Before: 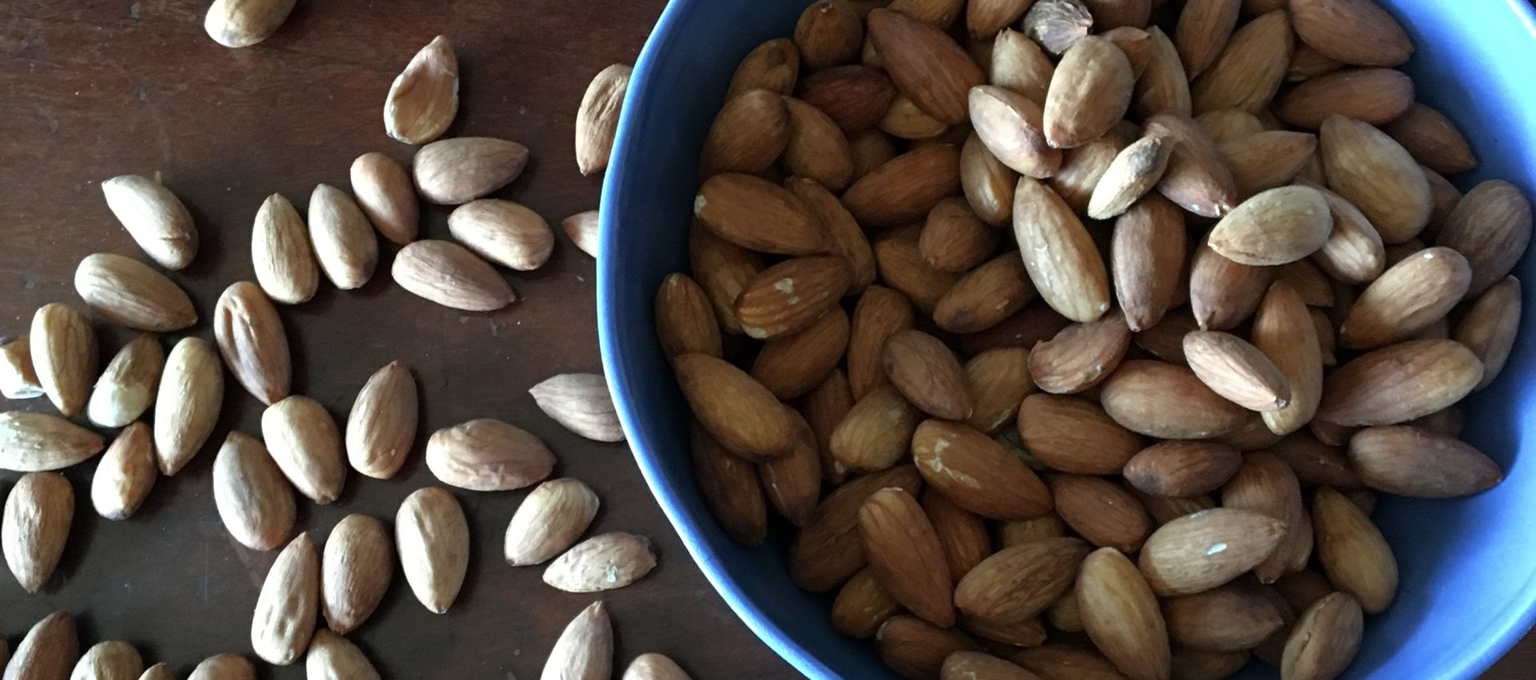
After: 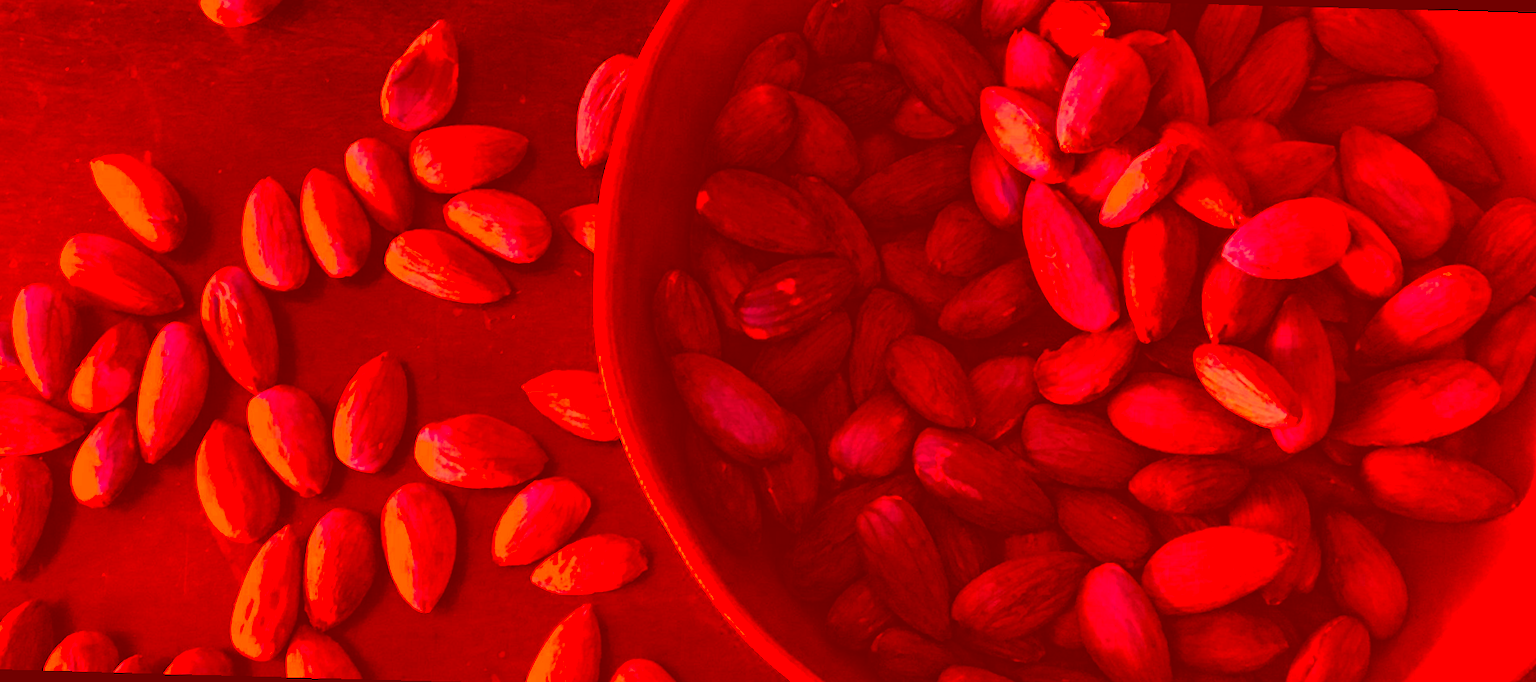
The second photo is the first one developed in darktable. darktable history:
color correction: highlights a* -39.68, highlights b* -40, shadows a* -40, shadows b* -40, saturation -3
rotate and perspective: rotation 1.57°, crop left 0.018, crop right 0.982, crop top 0.039, crop bottom 0.961
